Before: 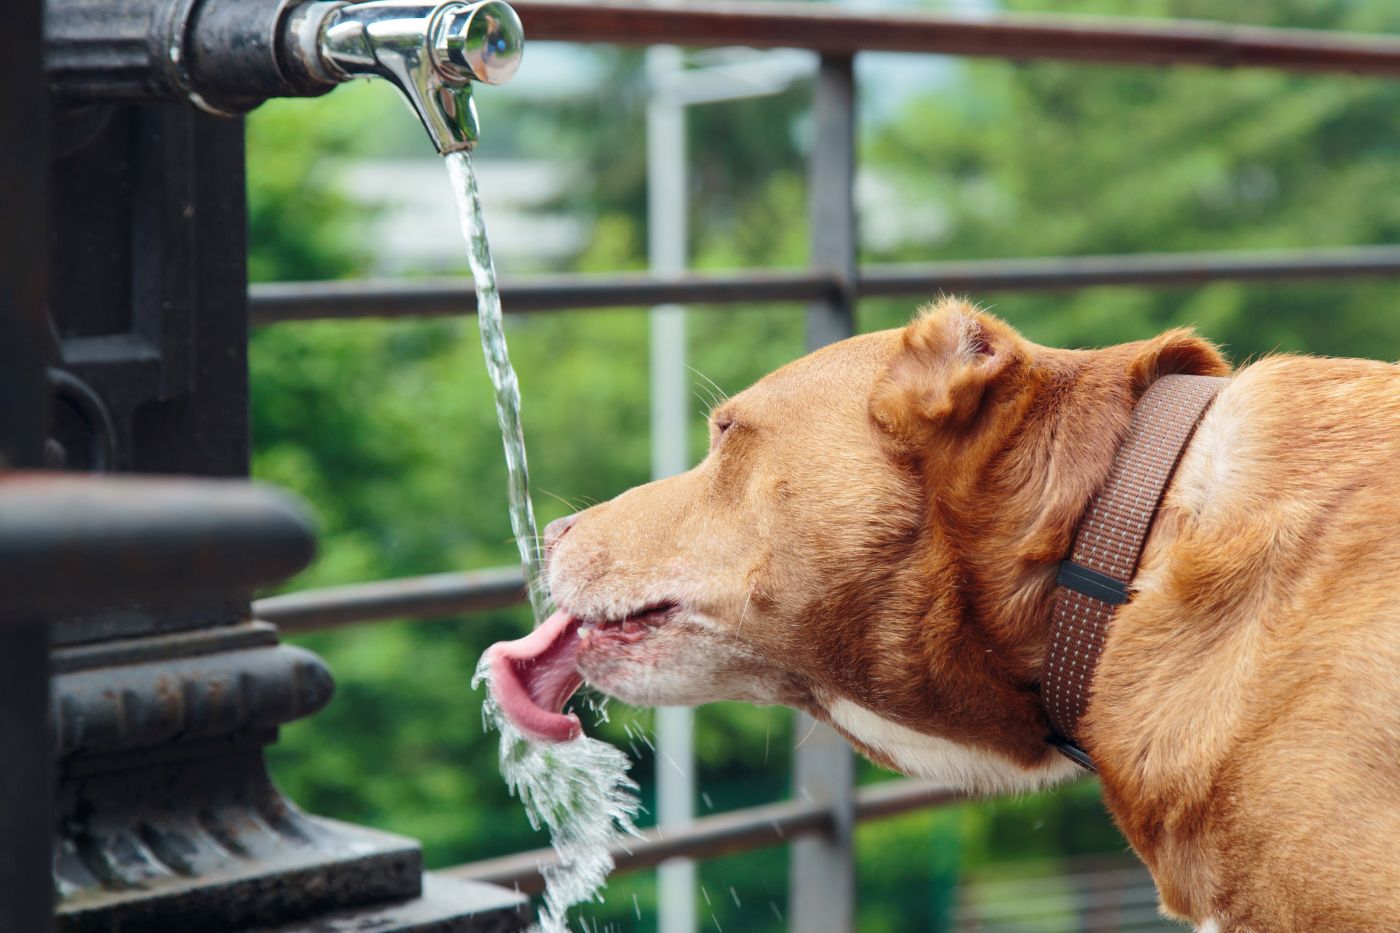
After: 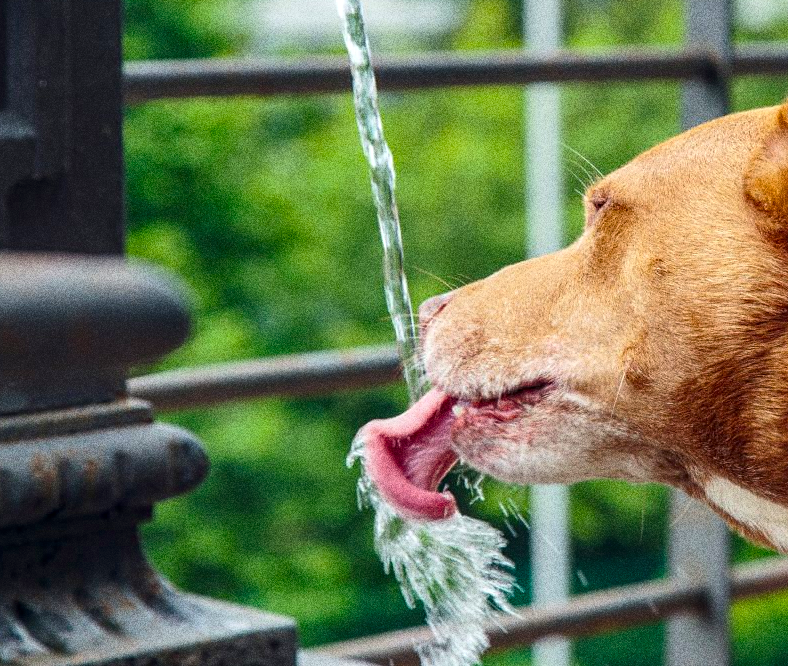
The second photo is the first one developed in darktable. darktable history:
grain: coarseness 10.62 ISO, strength 55.56%
sharpen: amount 0.2
color balance rgb: perceptual saturation grading › global saturation 20%, global vibrance 20%
local contrast: highlights 25%, detail 130%
crop: left 8.966%, top 23.852%, right 34.699%, bottom 4.703%
